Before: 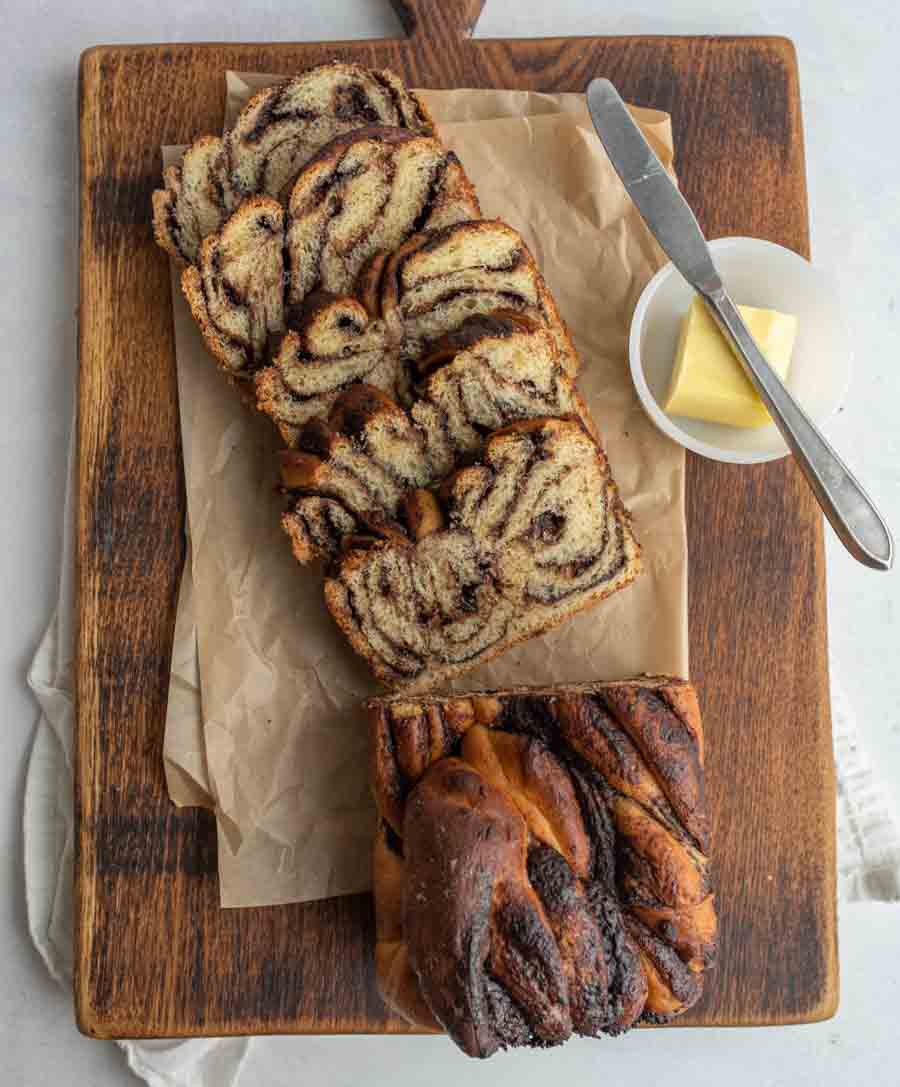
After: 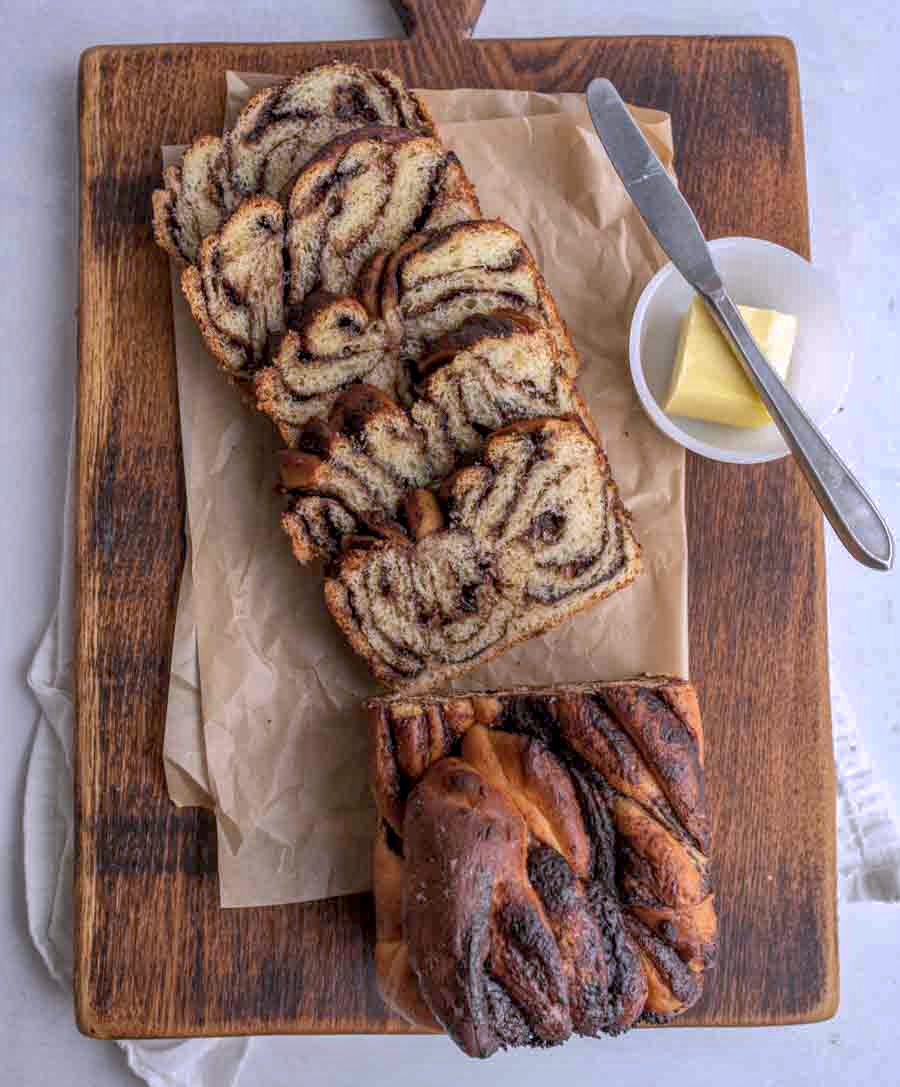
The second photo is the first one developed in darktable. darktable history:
shadows and highlights: on, module defaults
local contrast: on, module defaults
color calibration: illuminant as shot in camera, x 0.362, y 0.385, temperature 4539.78 K
